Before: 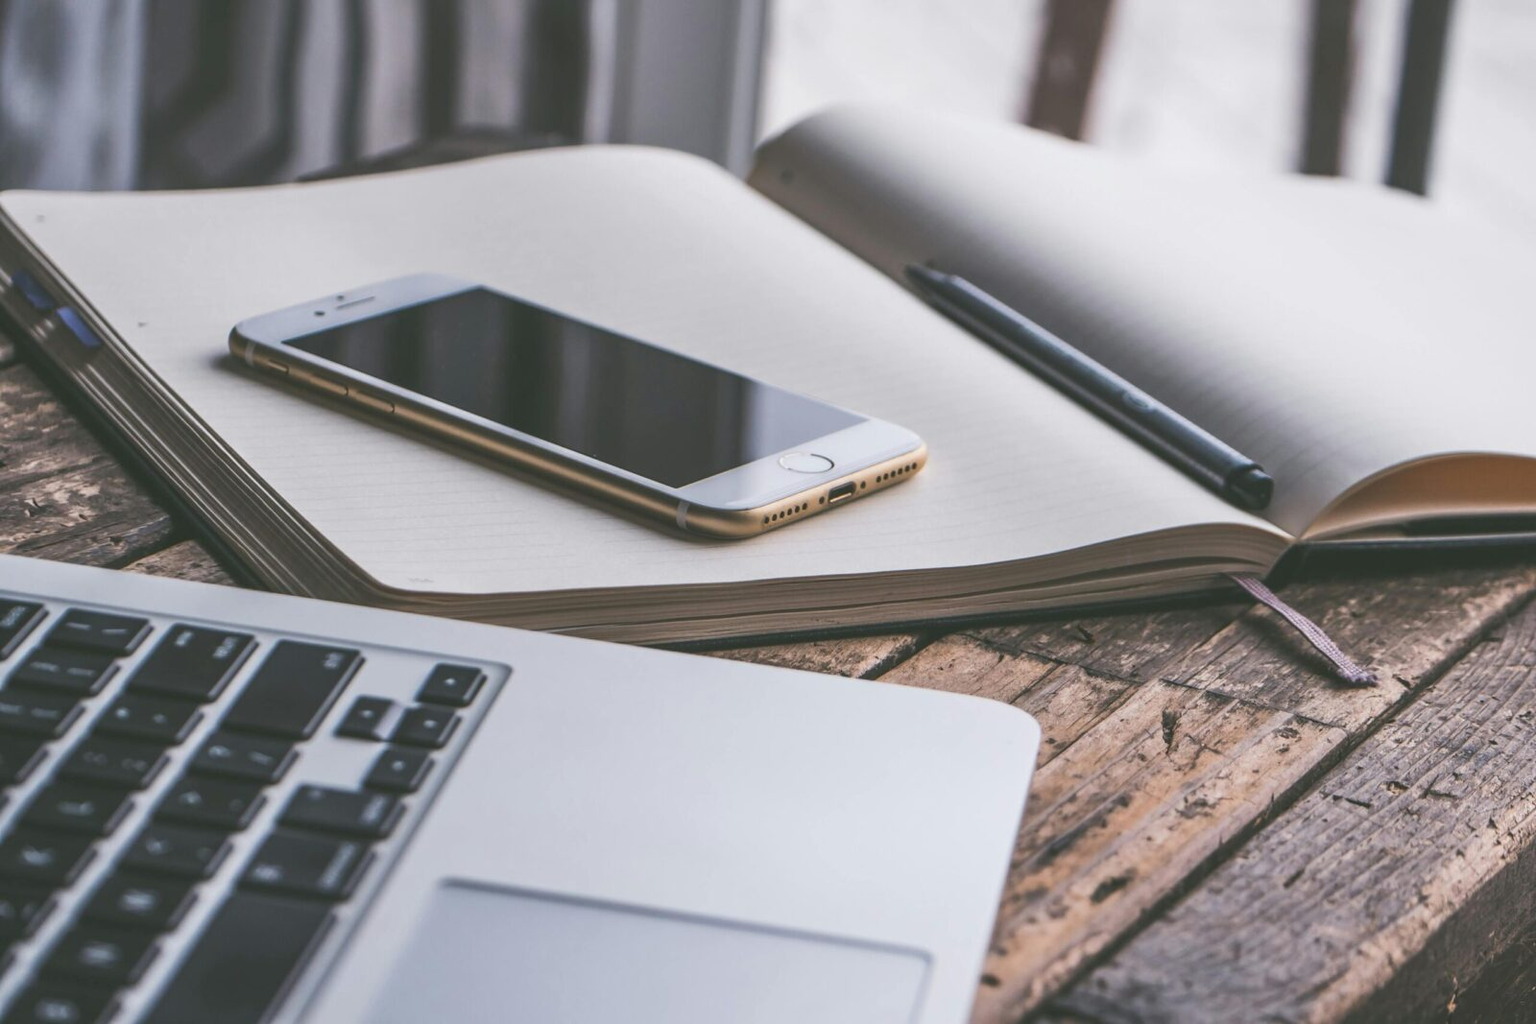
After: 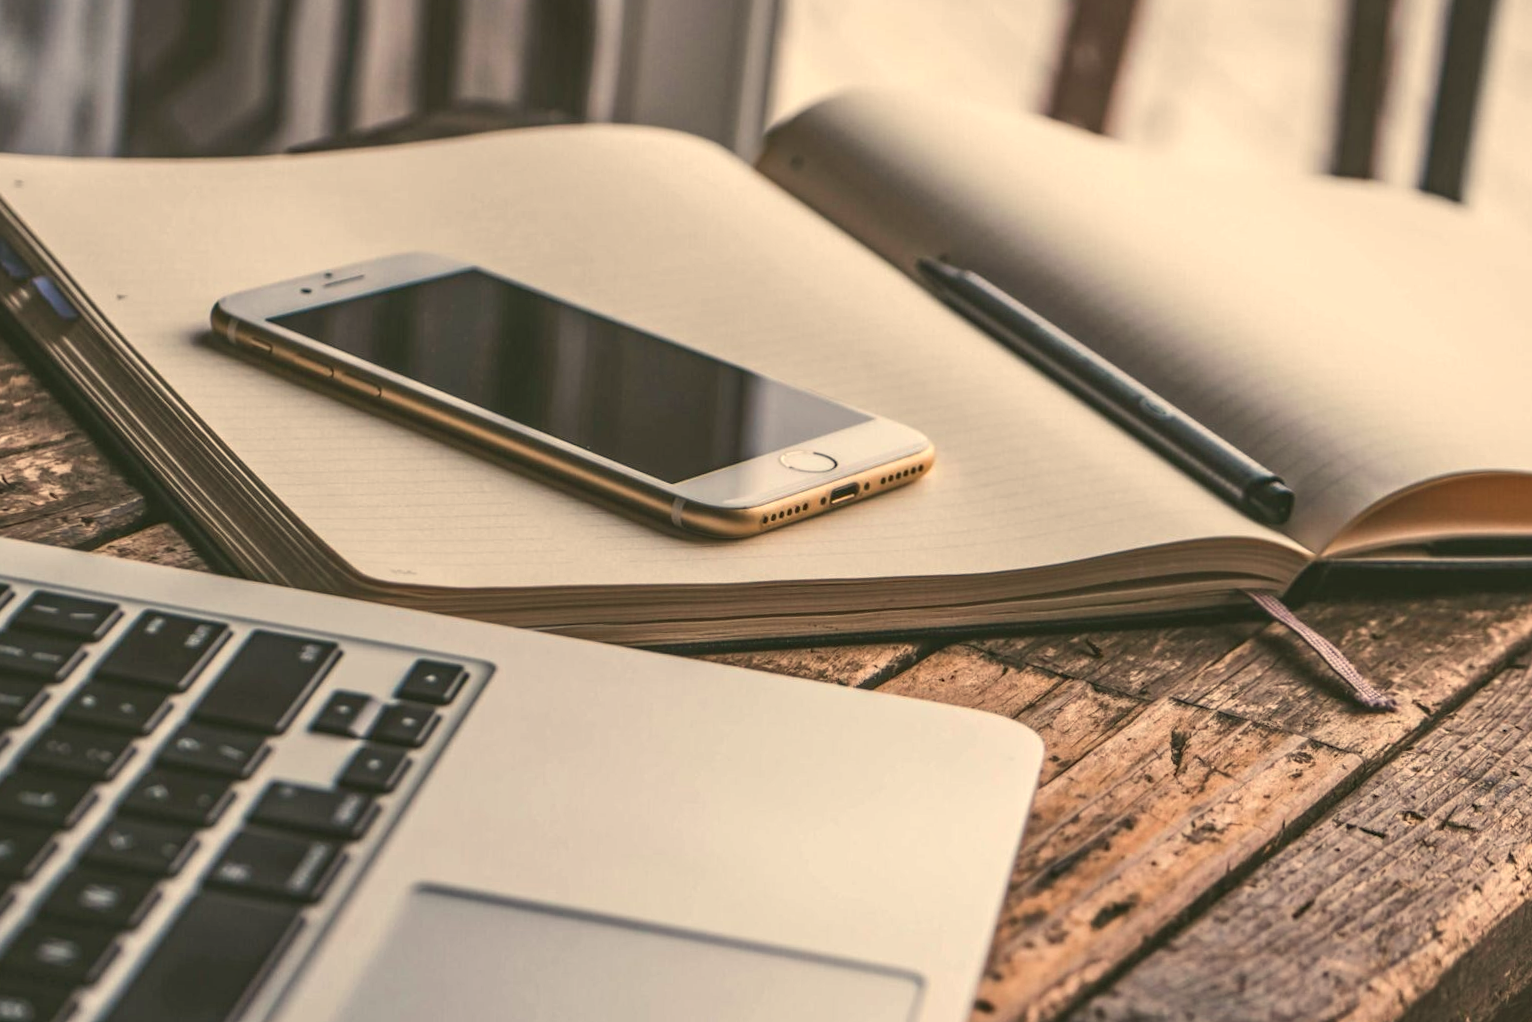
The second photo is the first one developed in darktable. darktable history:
haze removal: compatibility mode true, adaptive false
crop and rotate: angle -1.69°
white balance: red 1.123, blue 0.83
tone equalizer: on, module defaults
local contrast: on, module defaults
